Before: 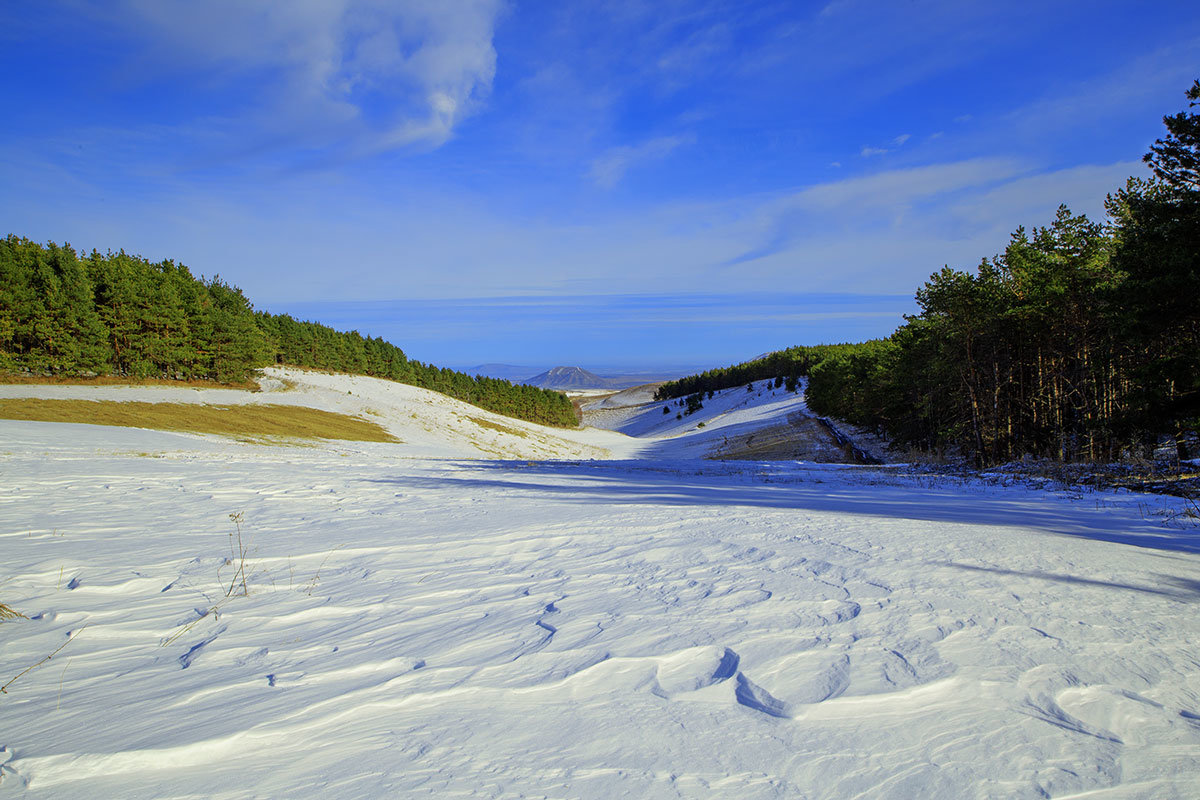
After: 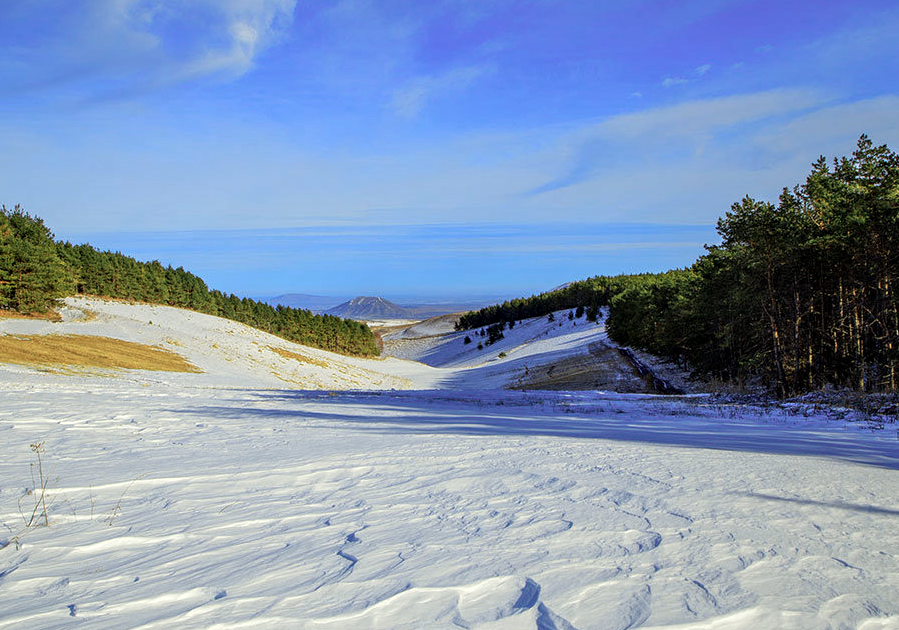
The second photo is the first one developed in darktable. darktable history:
color zones: curves: ch0 [(0.018, 0.548) (0.197, 0.654) (0.425, 0.447) (0.605, 0.658) (0.732, 0.579)]; ch1 [(0.105, 0.531) (0.224, 0.531) (0.386, 0.39) (0.618, 0.456) (0.732, 0.456) (0.956, 0.421)]; ch2 [(0.039, 0.583) (0.215, 0.465) (0.399, 0.544) (0.465, 0.548) (0.614, 0.447) (0.724, 0.43) (0.882, 0.623) (0.956, 0.632)]
local contrast: on, module defaults
crop: left 16.662%, top 8.752%, right 8.417%, bottom 12.418%
